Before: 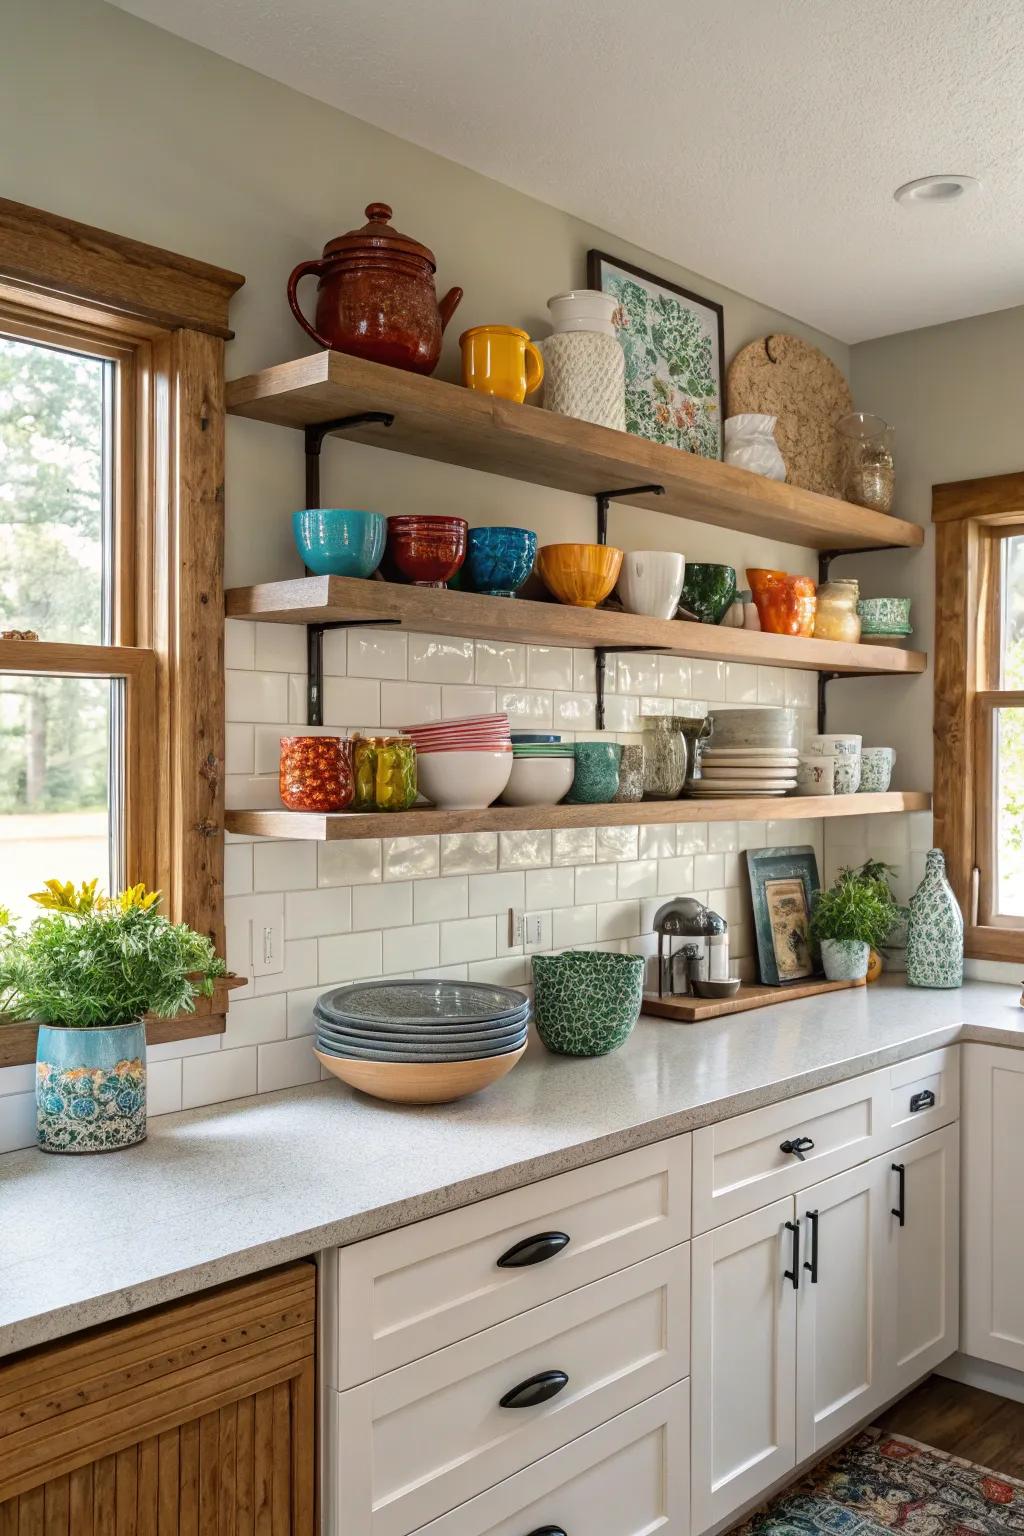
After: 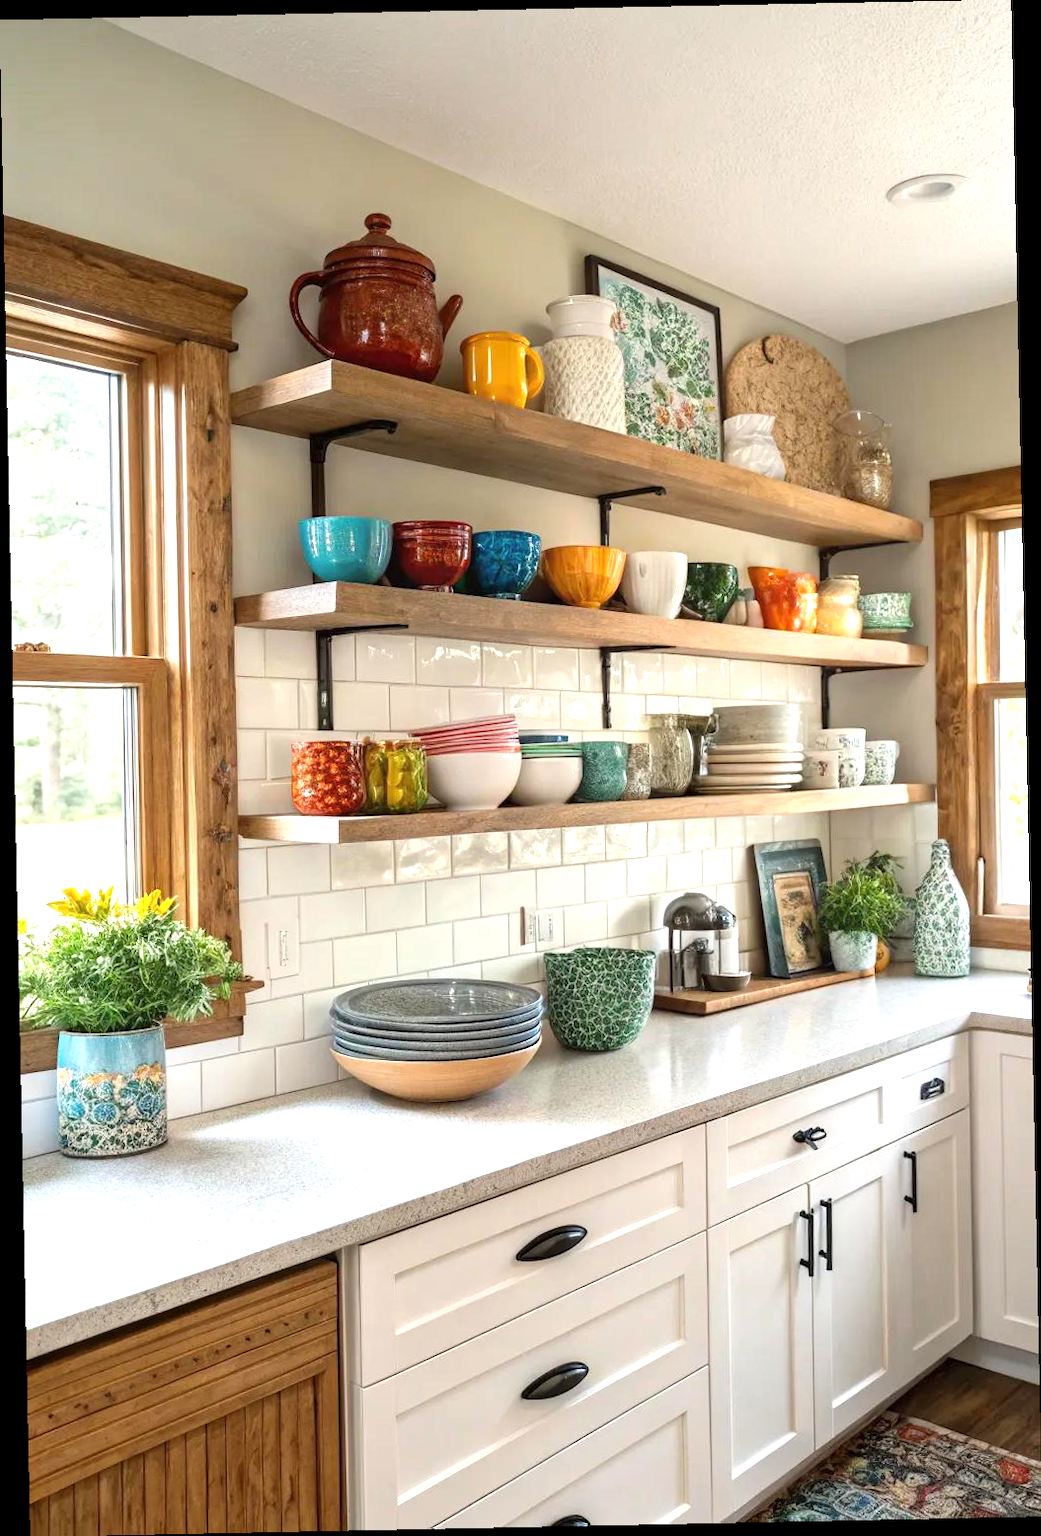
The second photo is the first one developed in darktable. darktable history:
exposure: exposure 0.74 EV, compensate highlight preservation false
rotate and perspective: rotation -1.17°, automatic cropping off
